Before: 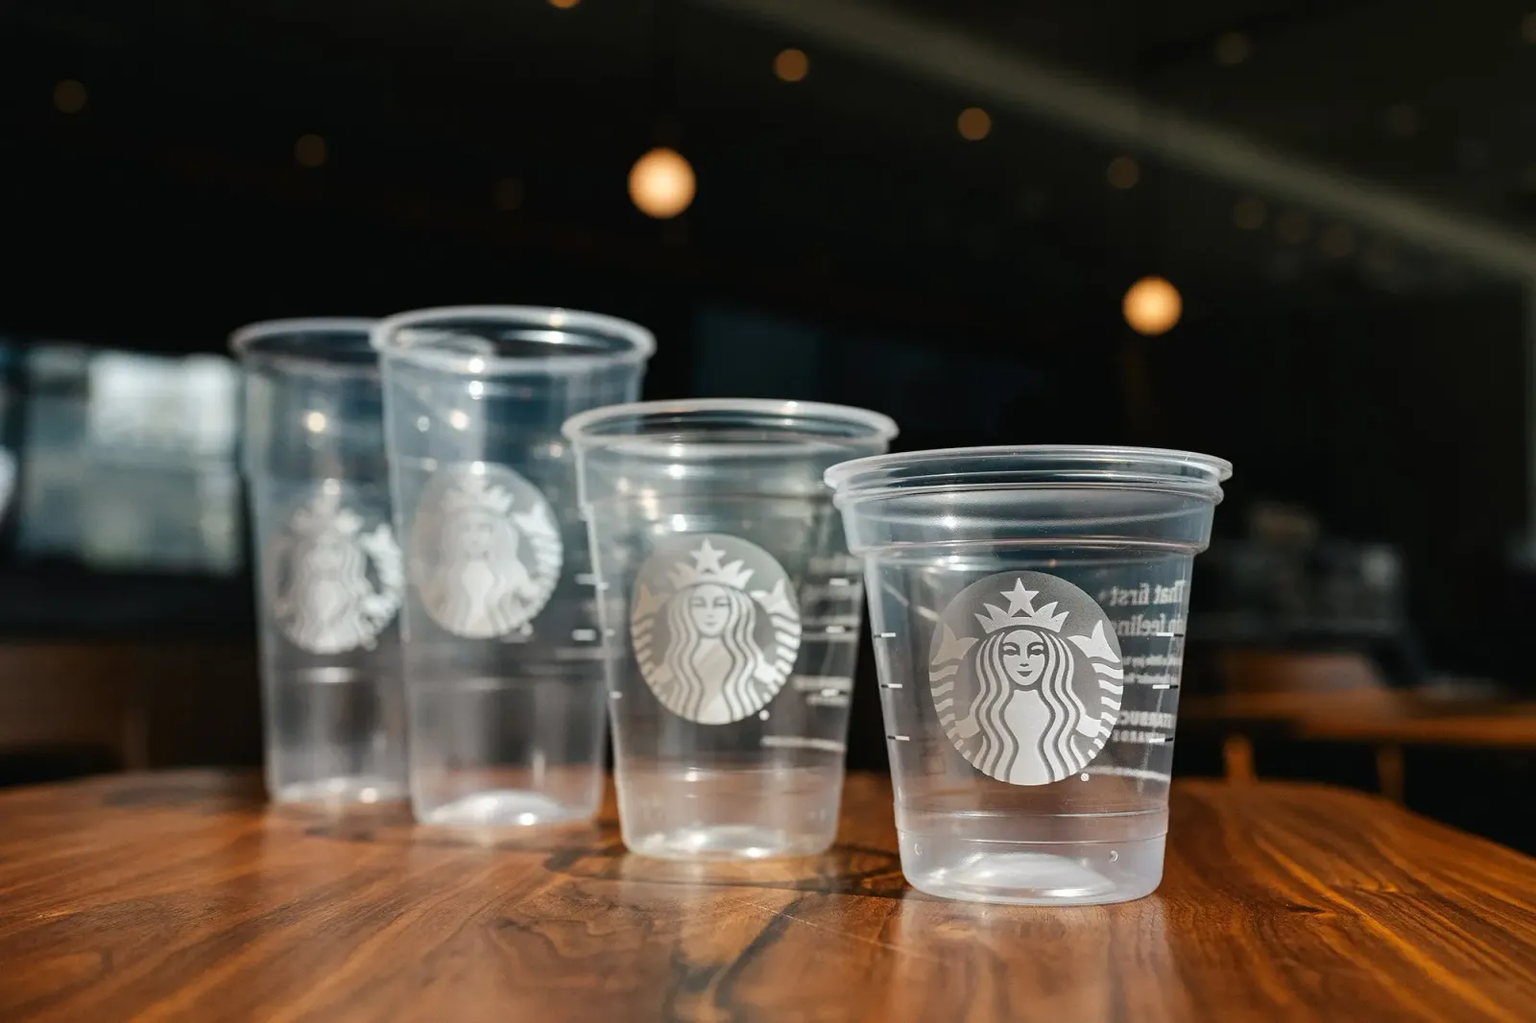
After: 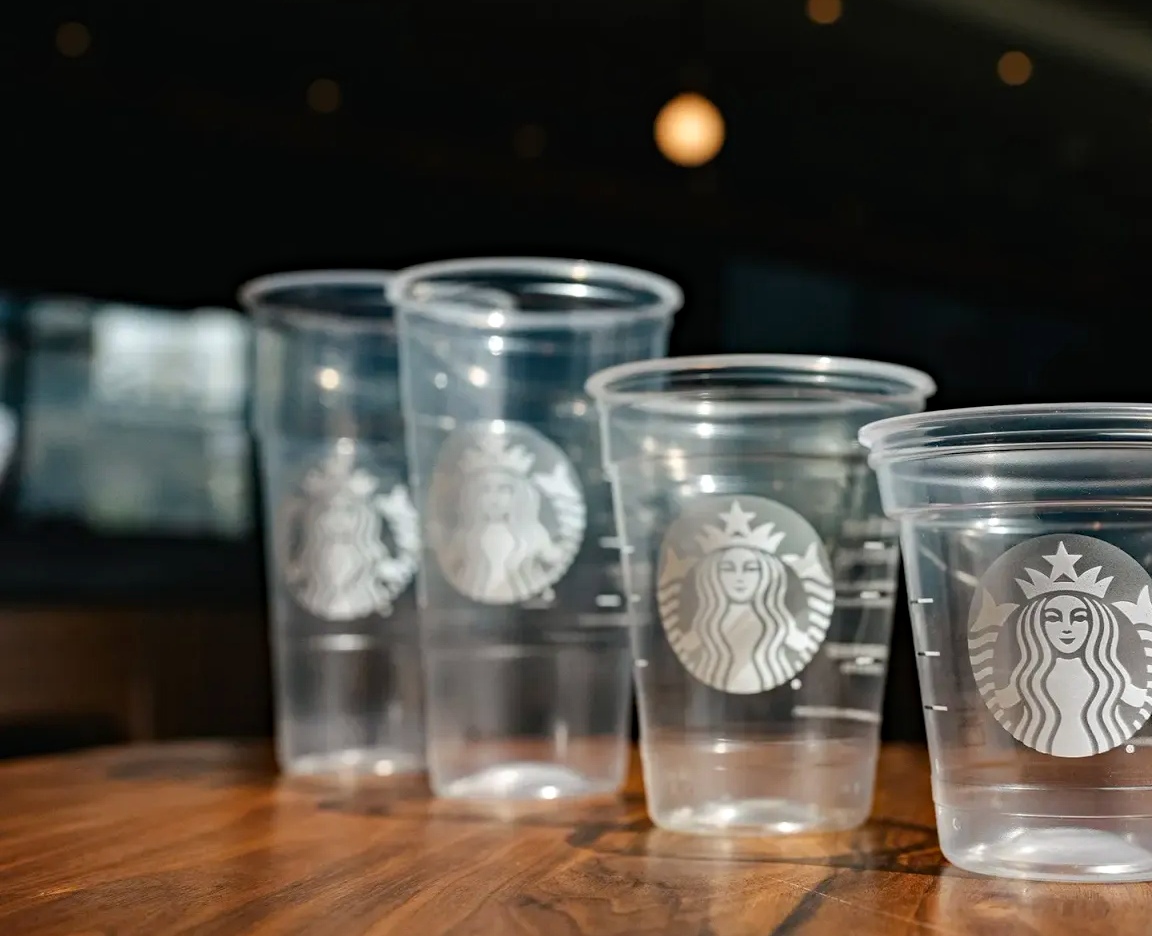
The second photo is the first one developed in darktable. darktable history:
haze removal: compatibility mode true, adaptive false
crop: top 5.803%, right 27.864%, bottom 5.804%
